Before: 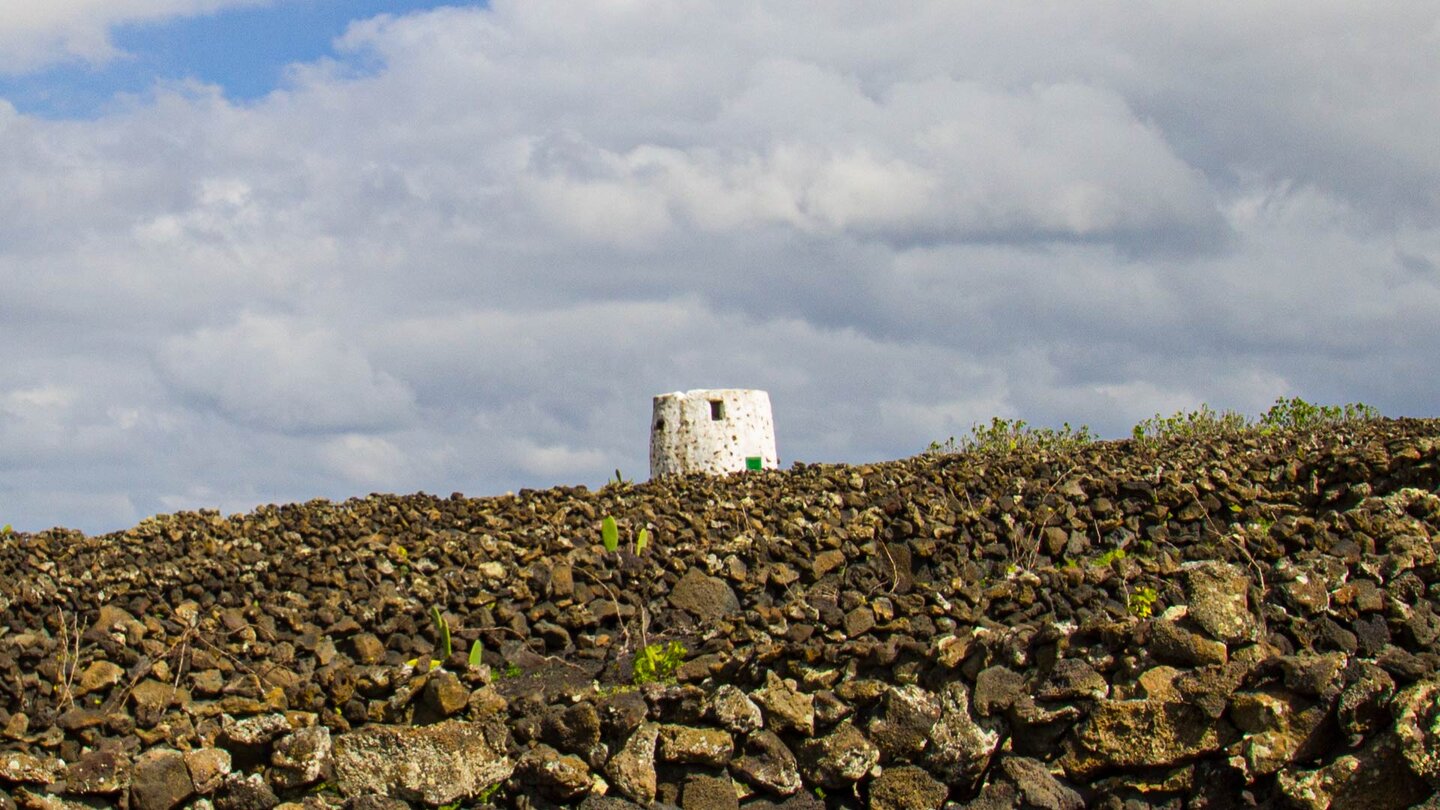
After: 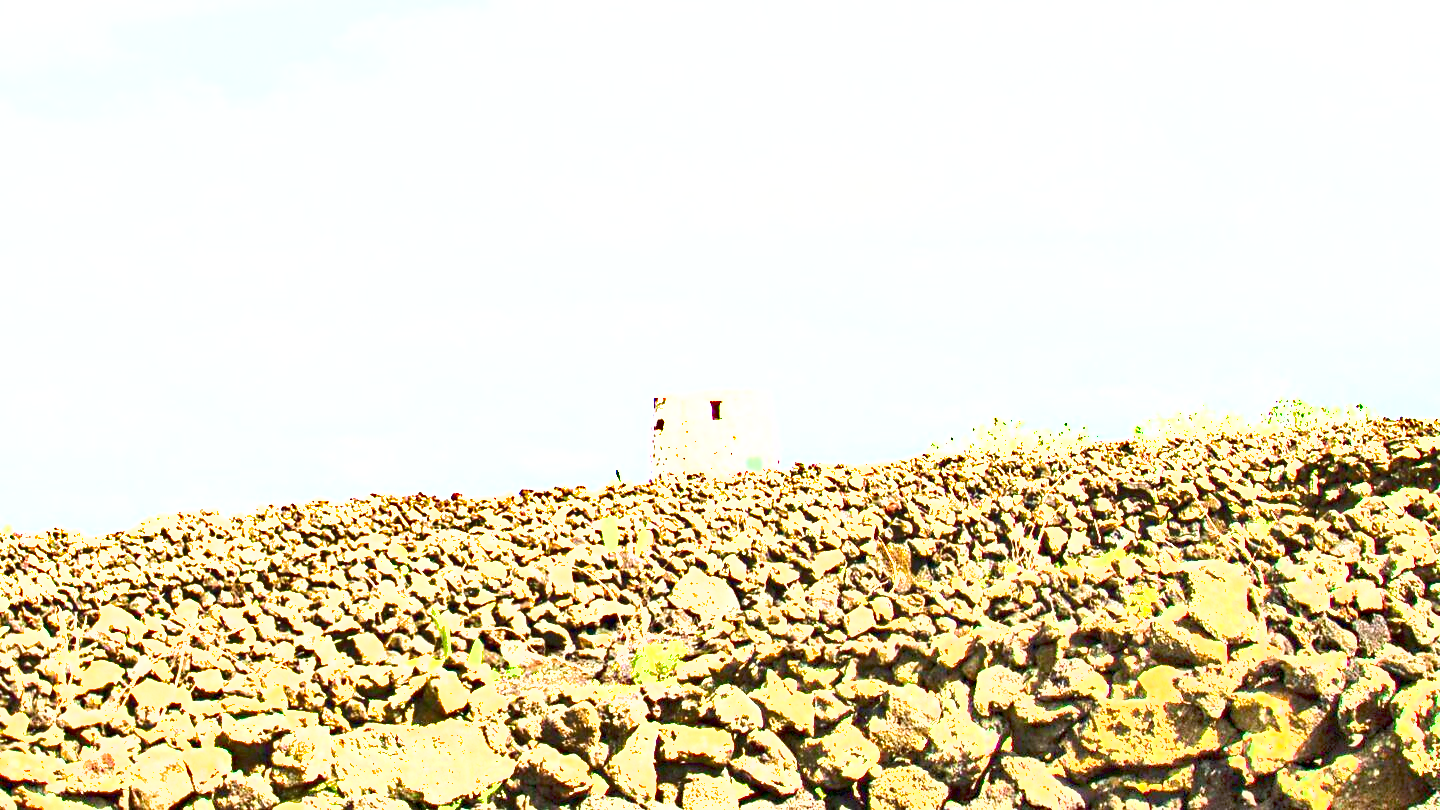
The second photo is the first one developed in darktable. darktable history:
haze removal: strength 0.428, adaptive false
shadows and highlights: highlights color adjustment 89.69%, soften with gaussian
exposure: black level correction 0, exposure 3.999 EV, compensate highlight preservation false
